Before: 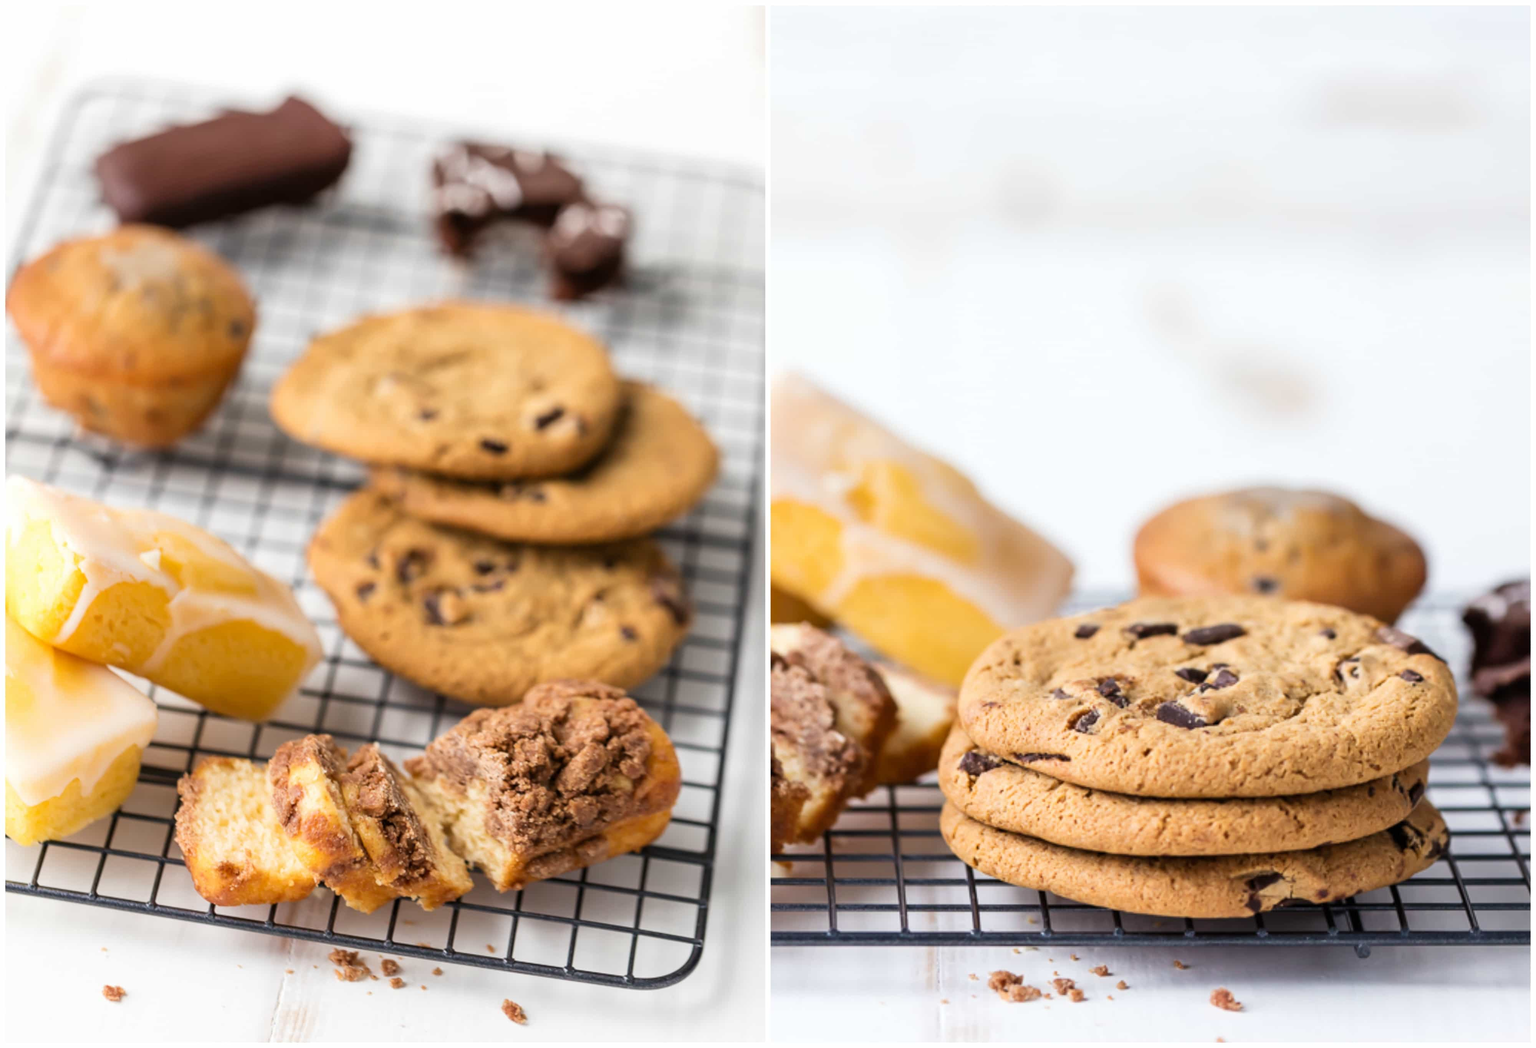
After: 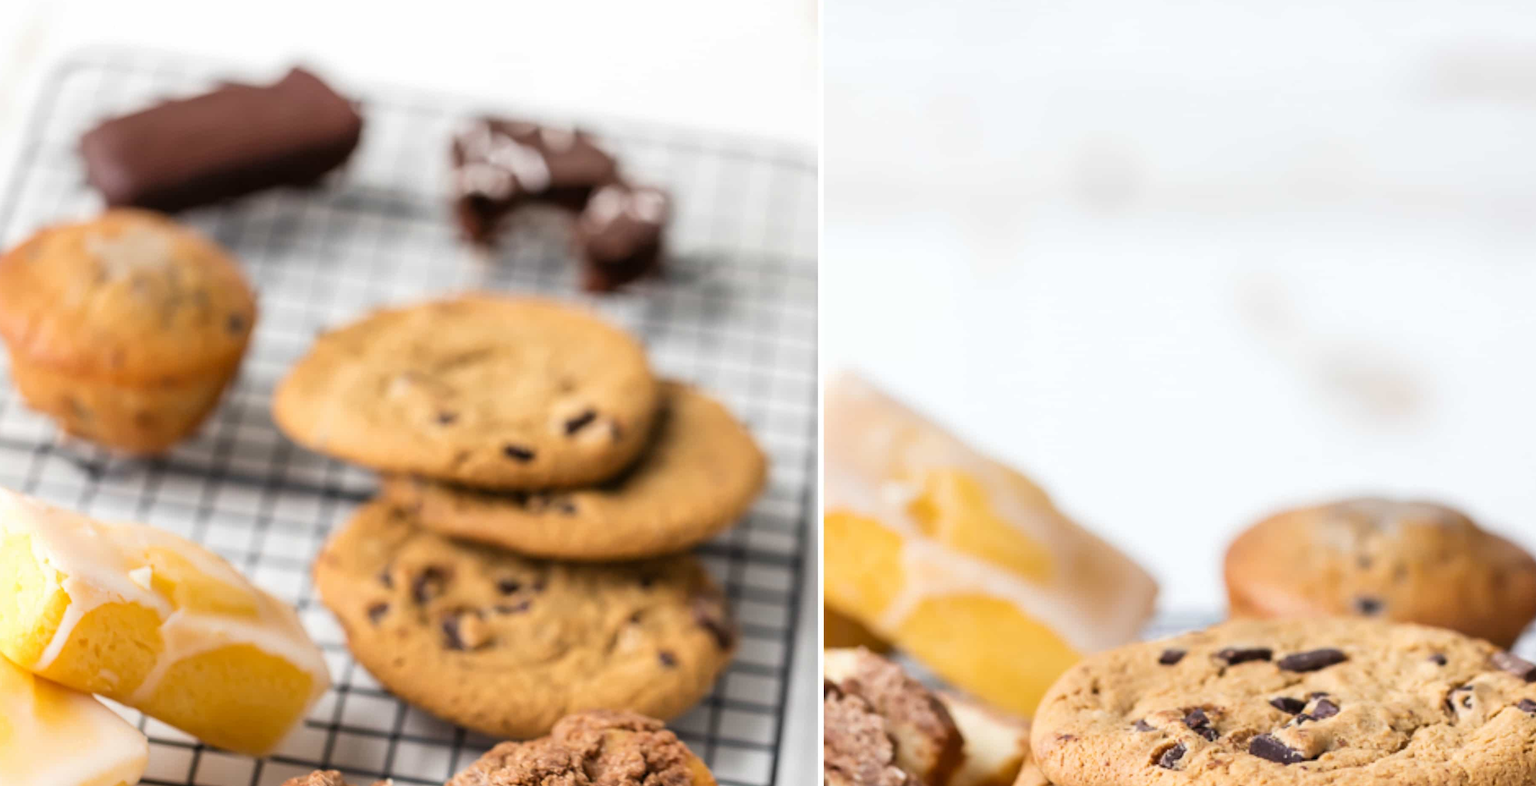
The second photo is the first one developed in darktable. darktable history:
crop: left 1.525%, top 3.39%, right 7.695%, bottom 28.456%
